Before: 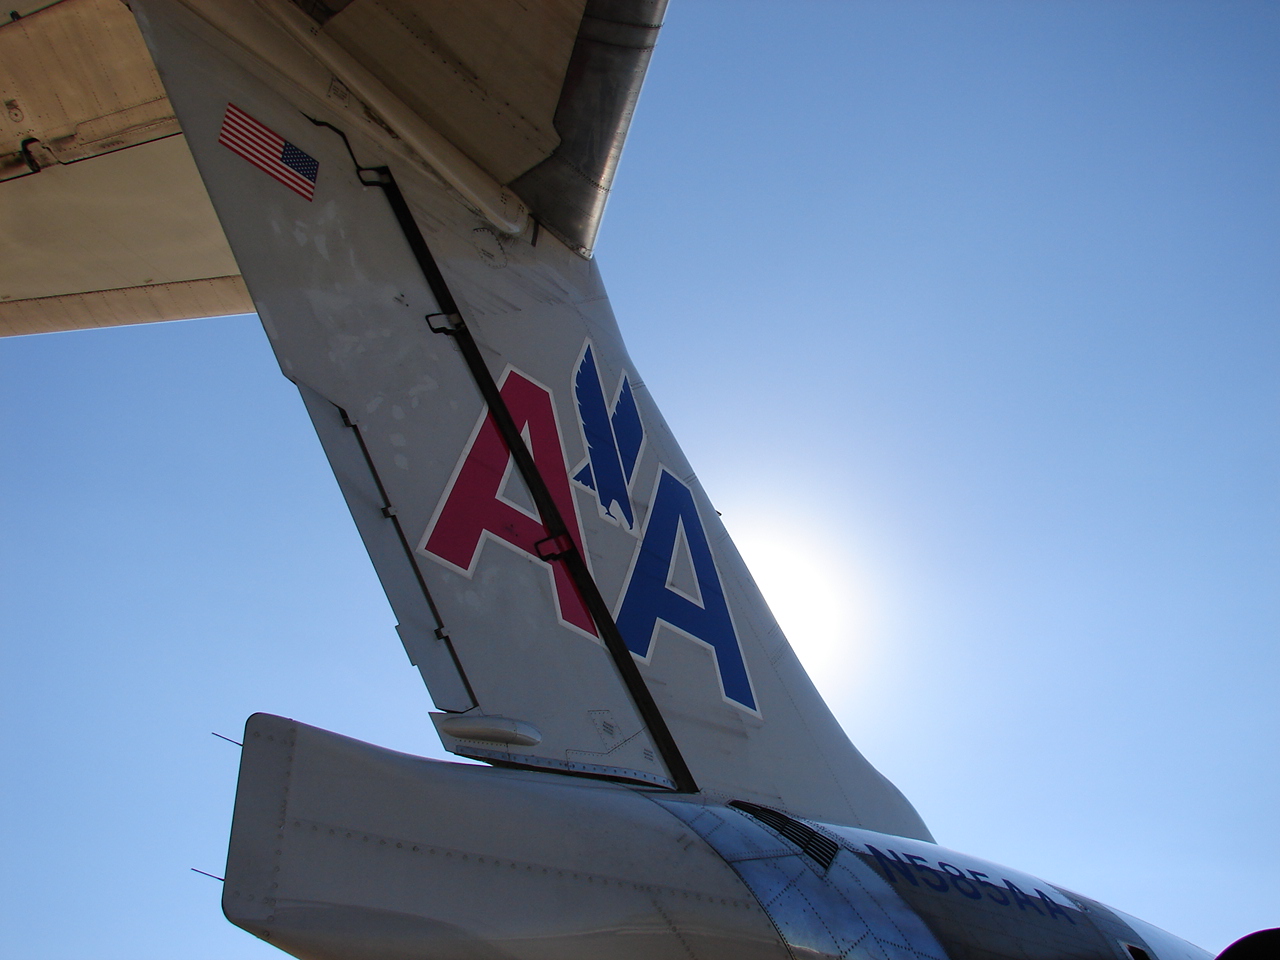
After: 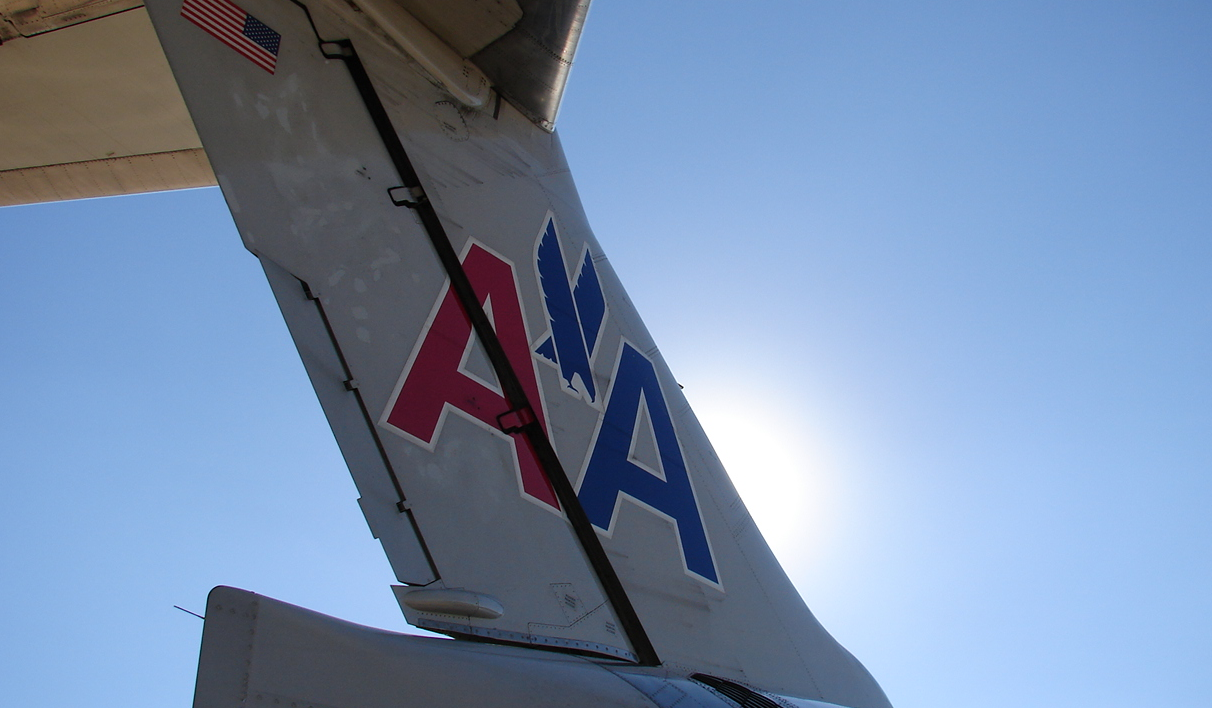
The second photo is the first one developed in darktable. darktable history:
crop and rotate: left 2.993%, top 13.331%, right 2.248%, bottom 12.865%
